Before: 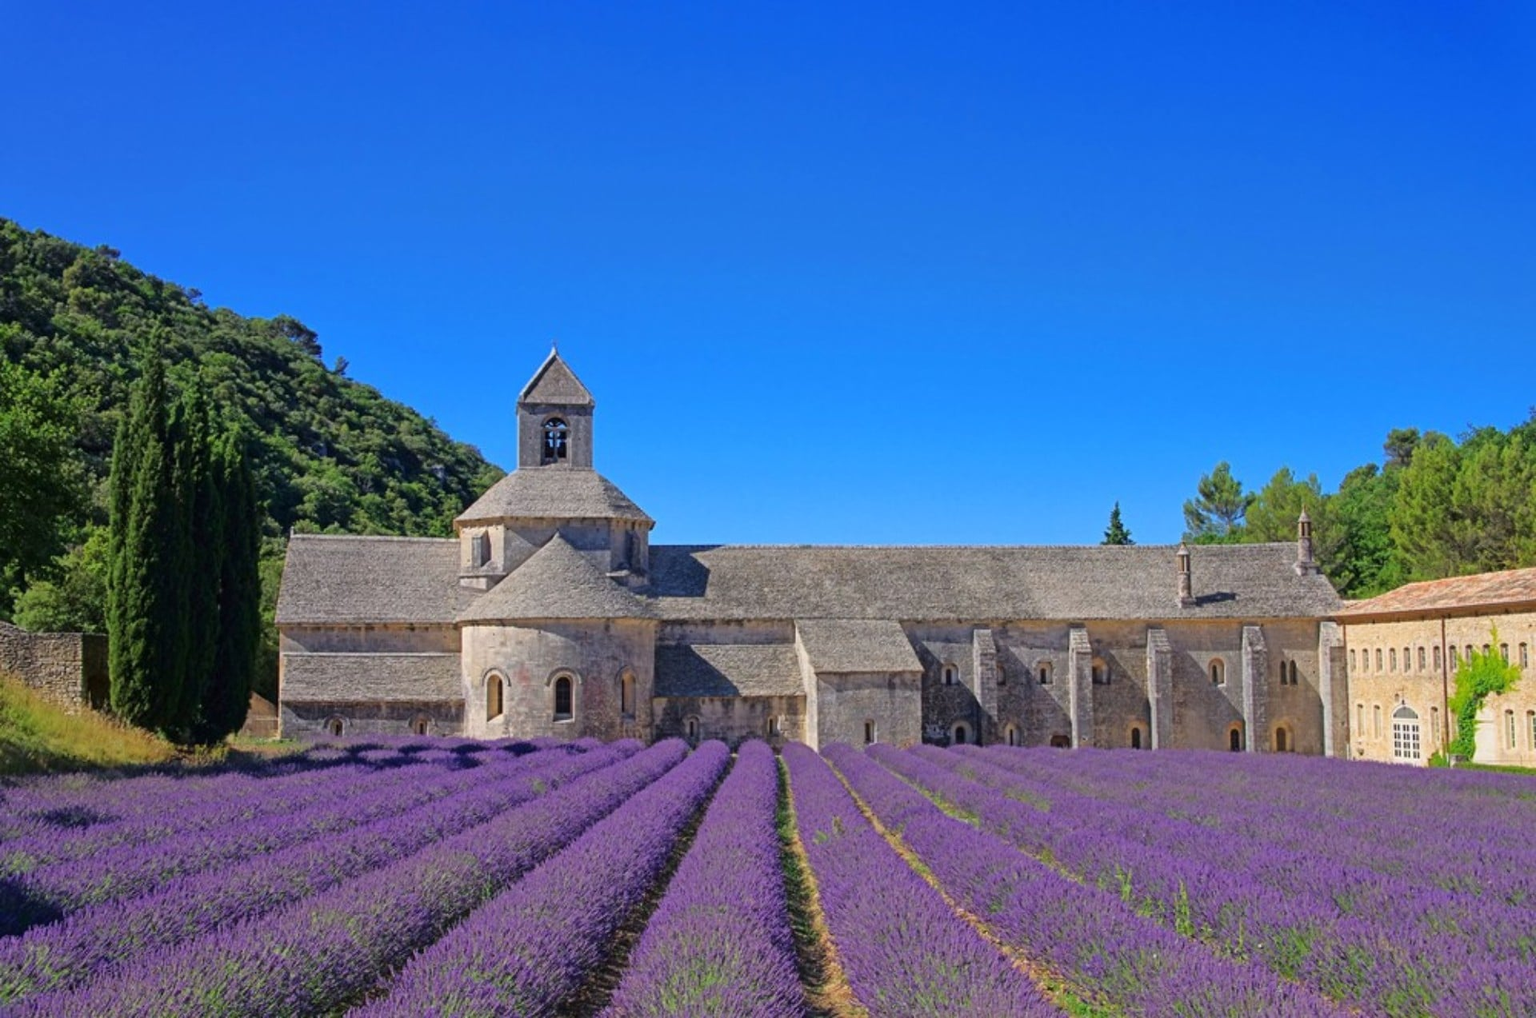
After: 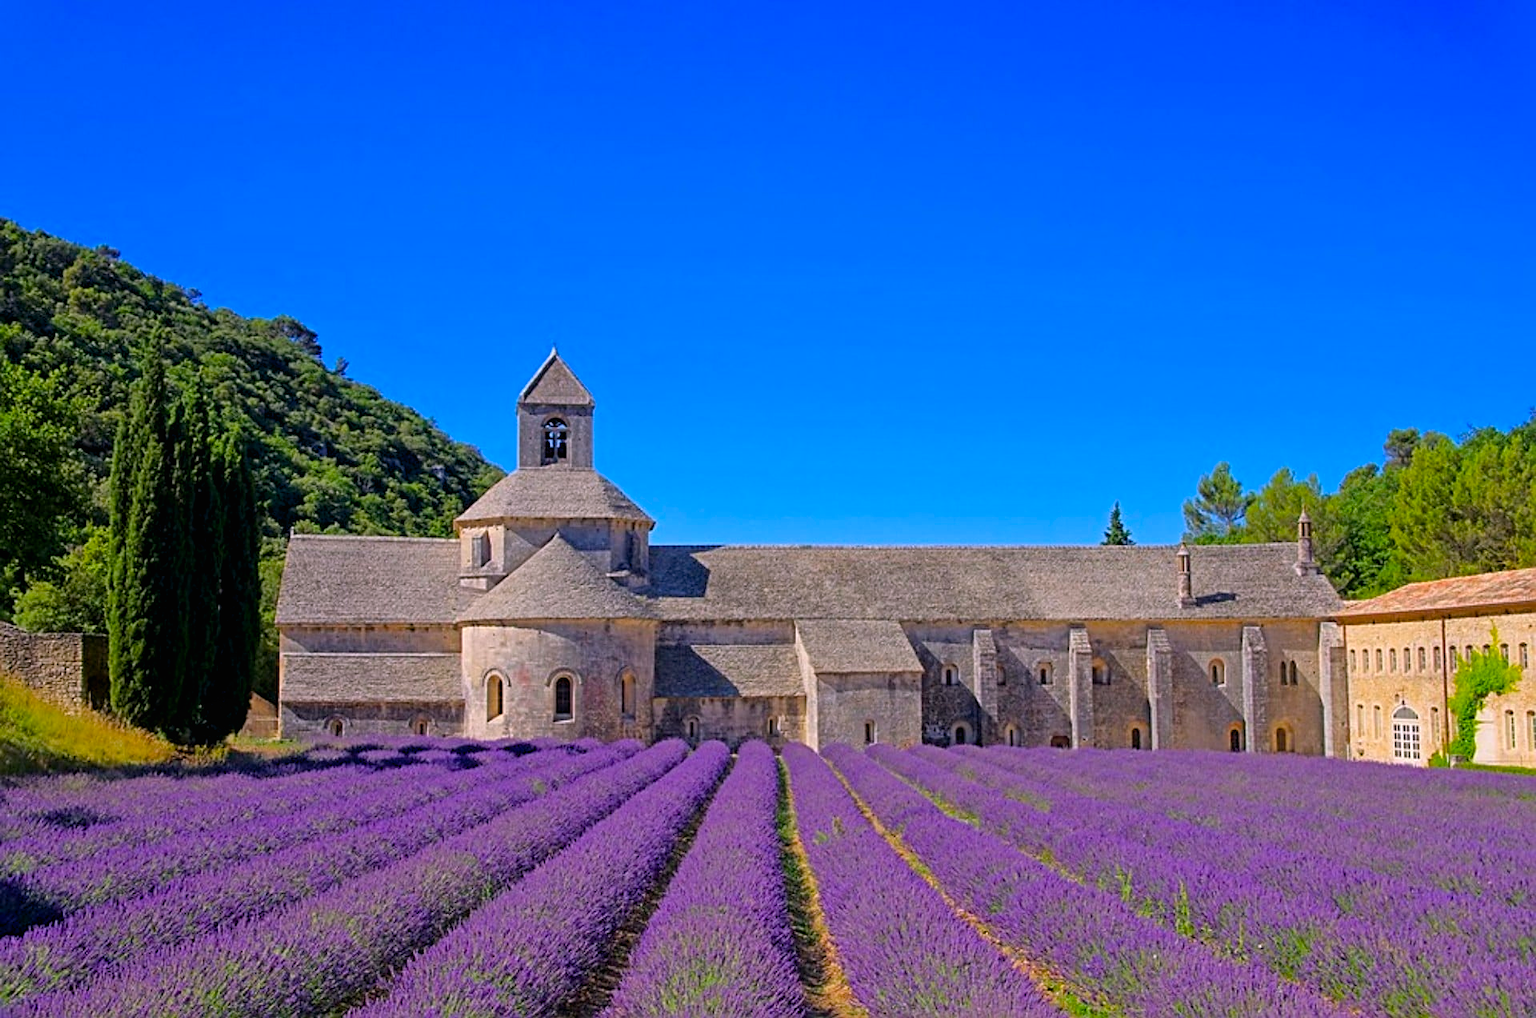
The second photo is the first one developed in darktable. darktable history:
local contrast: mode bilateral grid, contrast 100, coarseness 99, detail 93%, midtone range 0.2
sharpen: on, module defaults
color balance rgb: power › chroma 0.307%, power › hue 23.14°, highlights gain › chroma 1.469%, highlights gain › hue 306.9°, global offset › luminance -0.43%, perceptual saturation grading › global saturation 31.066%, perceptual brilliance grading › global brilliance 2.628%, perceptual brilliance grading › highlights -2.767%, perceptual brilliance grading › shadows 3.065%
shadows and highlights: shadows 20.78, highlights -36.66, soften with gaussian
